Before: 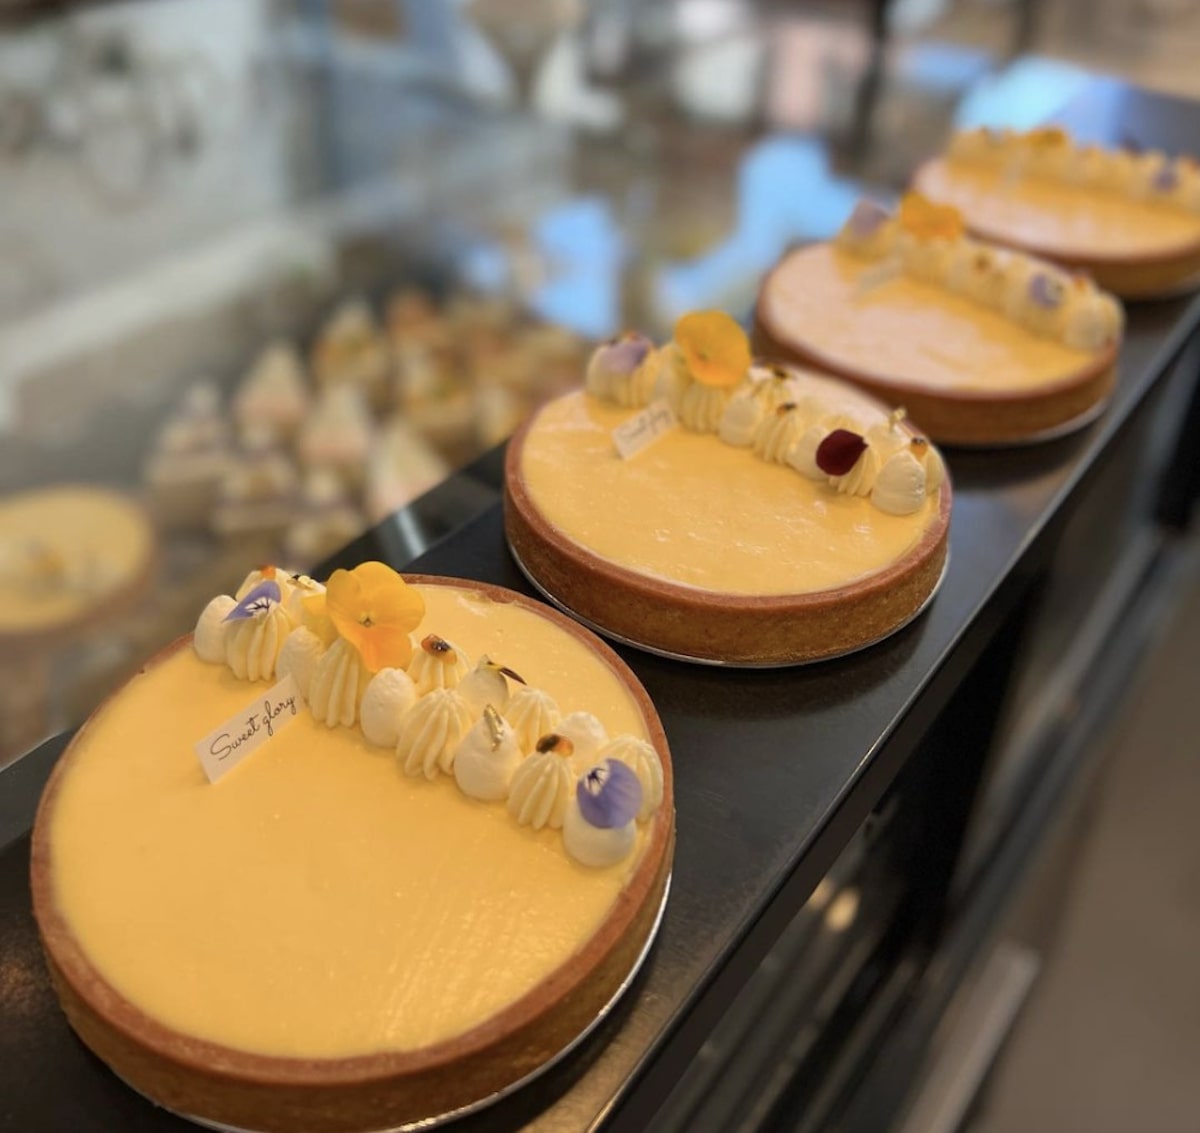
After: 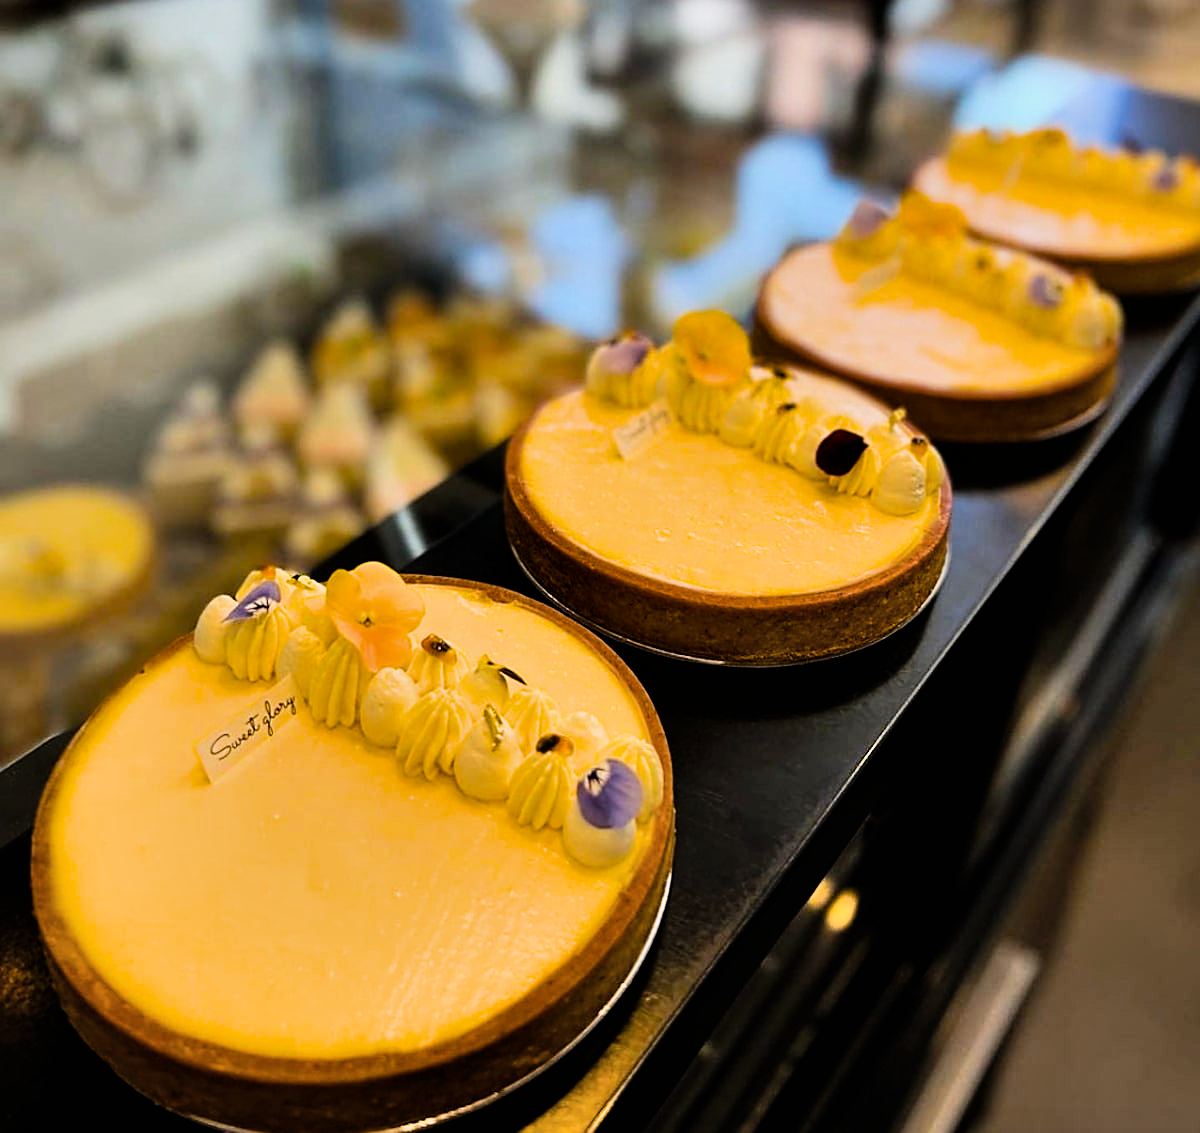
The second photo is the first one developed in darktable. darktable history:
filmic rgb: black relative exposure -5 EV, hardness 2.88, contrast 1.4, highlights saturation mix -30%
shadows and highlights: low approximation 0.01, soften with gaussian
sharpen: amount 0.6
color balance rgb: linear chroma grading › global chroma 9%, perceptual saturation grading › global saturation 36%, perceptual saturation grading › shadows 35%, perceptual brilliance grading › global brilliance 15%, perceptual brilliance grading › shadows -35%, global vibrance 15%
